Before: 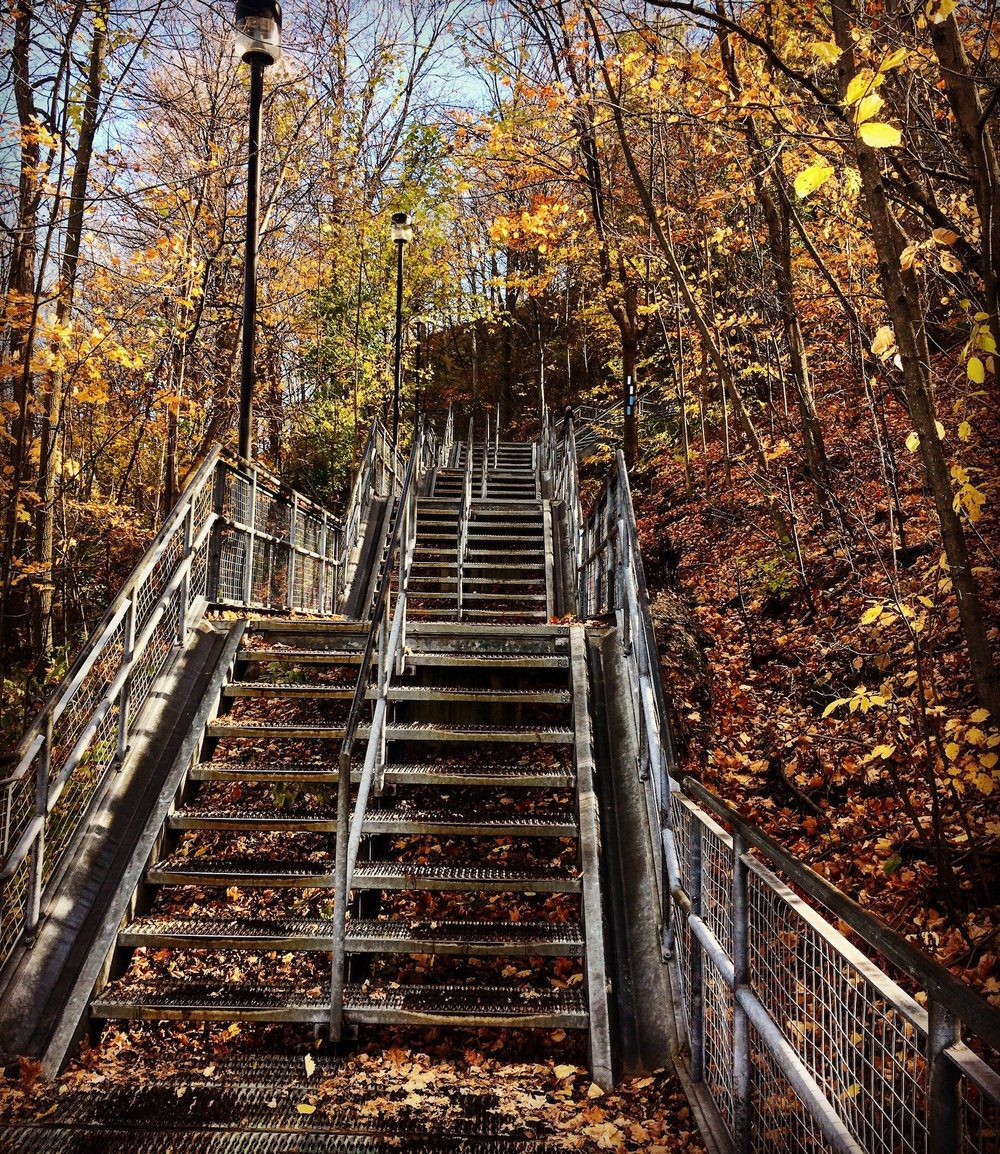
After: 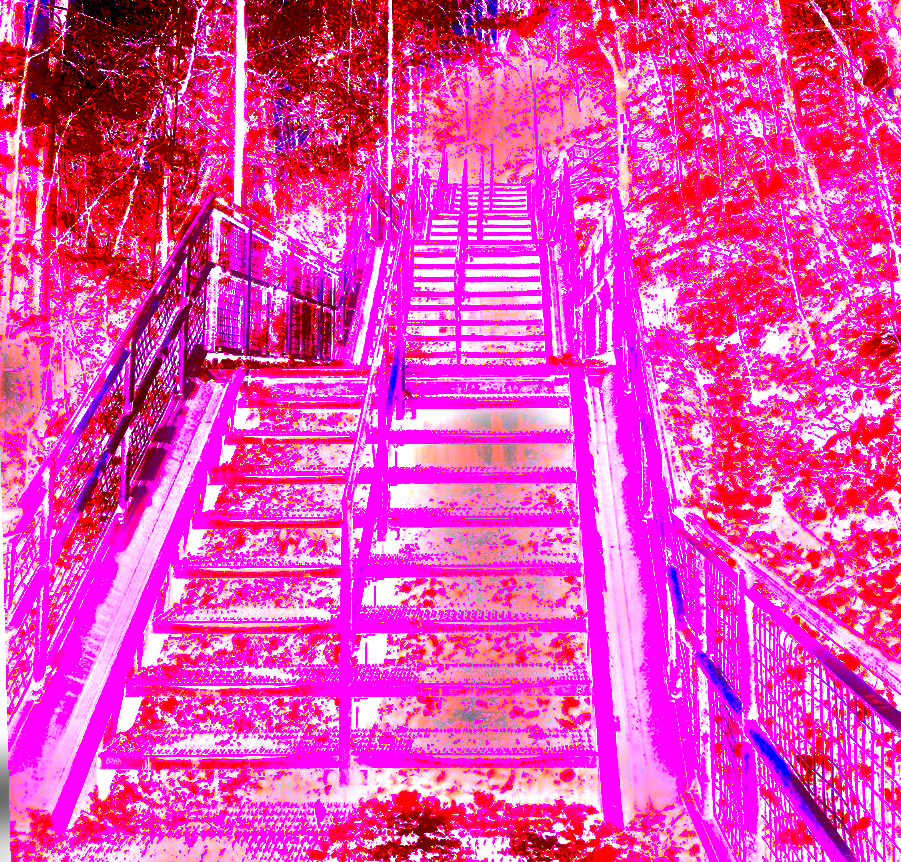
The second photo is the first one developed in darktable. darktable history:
local contrast: highlights 100%, shadows 100%, detail 120%, midtone range 0.2
rotate and perspective: rotation -1.42°, crop left 0.016, crop right 0.984, crop top 0.035, crop bottom 0.965
bloom: size 5%, threshold 95%, strength 15%
crop: top 20.916%, right 9.437%, bottom 0.316%
white balance: red 8, blue 8
